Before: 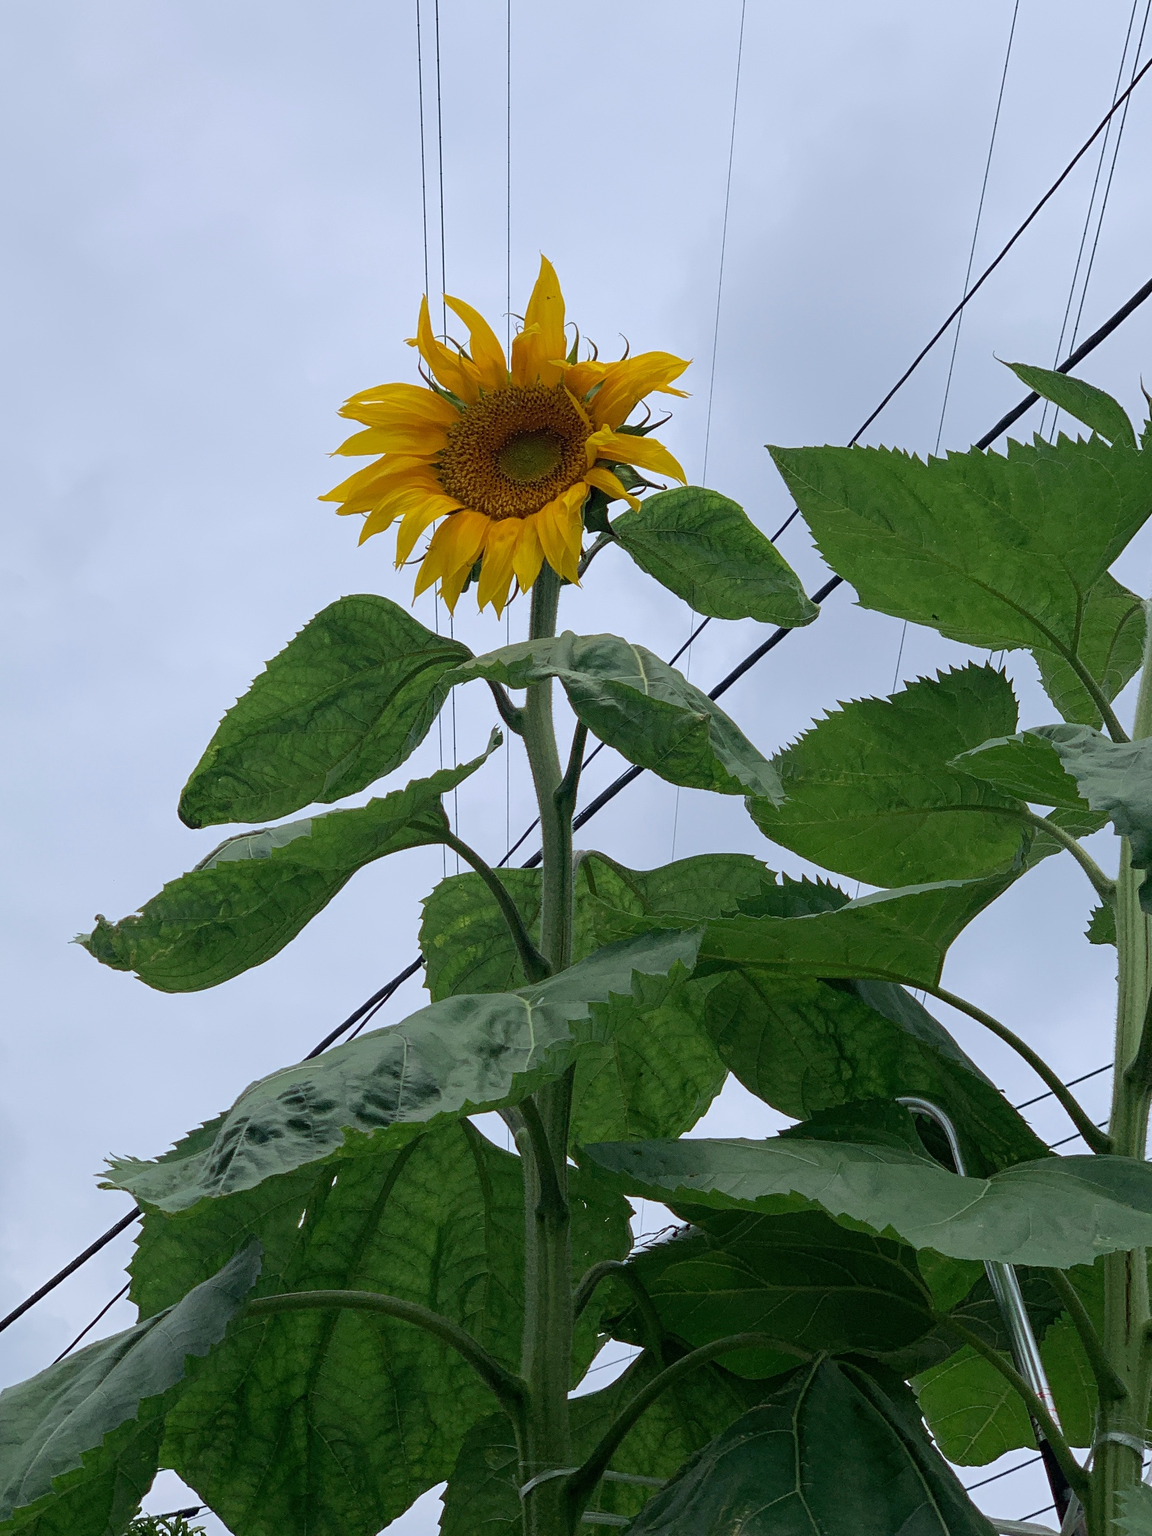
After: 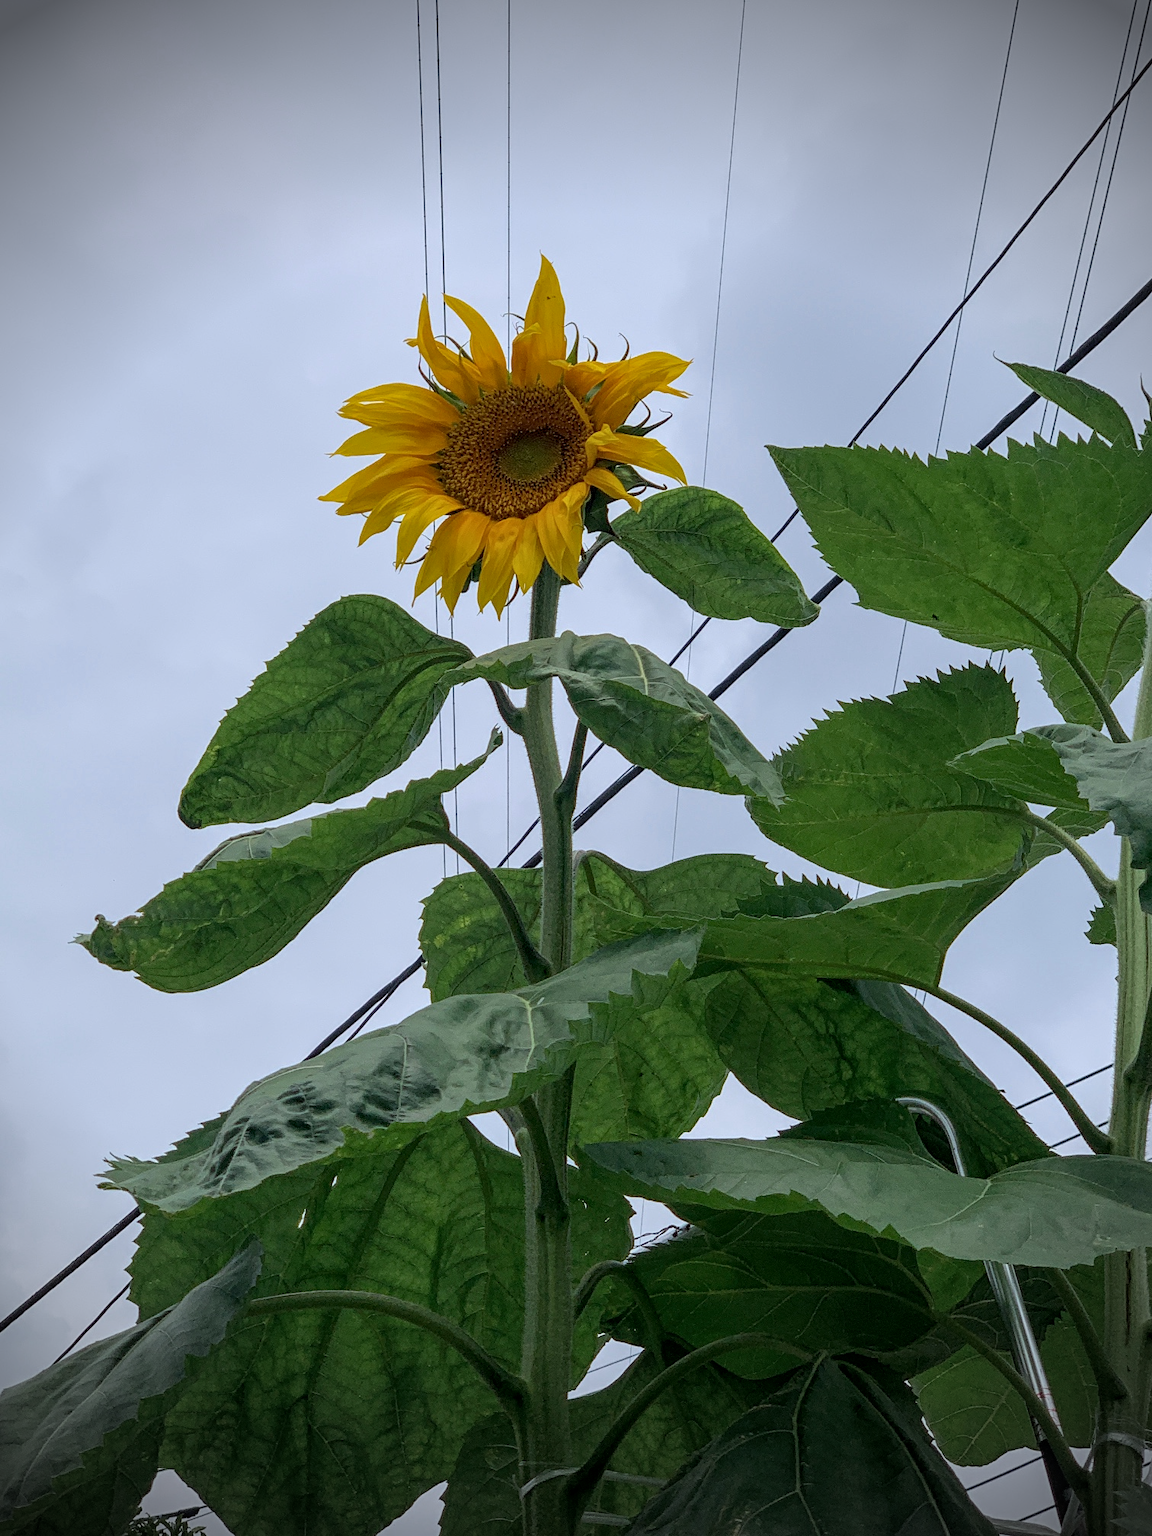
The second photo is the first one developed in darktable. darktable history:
exposure: exposure -0.04 EV, compensate highlight preservation false
local contrast: on, module defaults
vignetting: brightness -0.827, width/height ratio 1.098, unbound false
